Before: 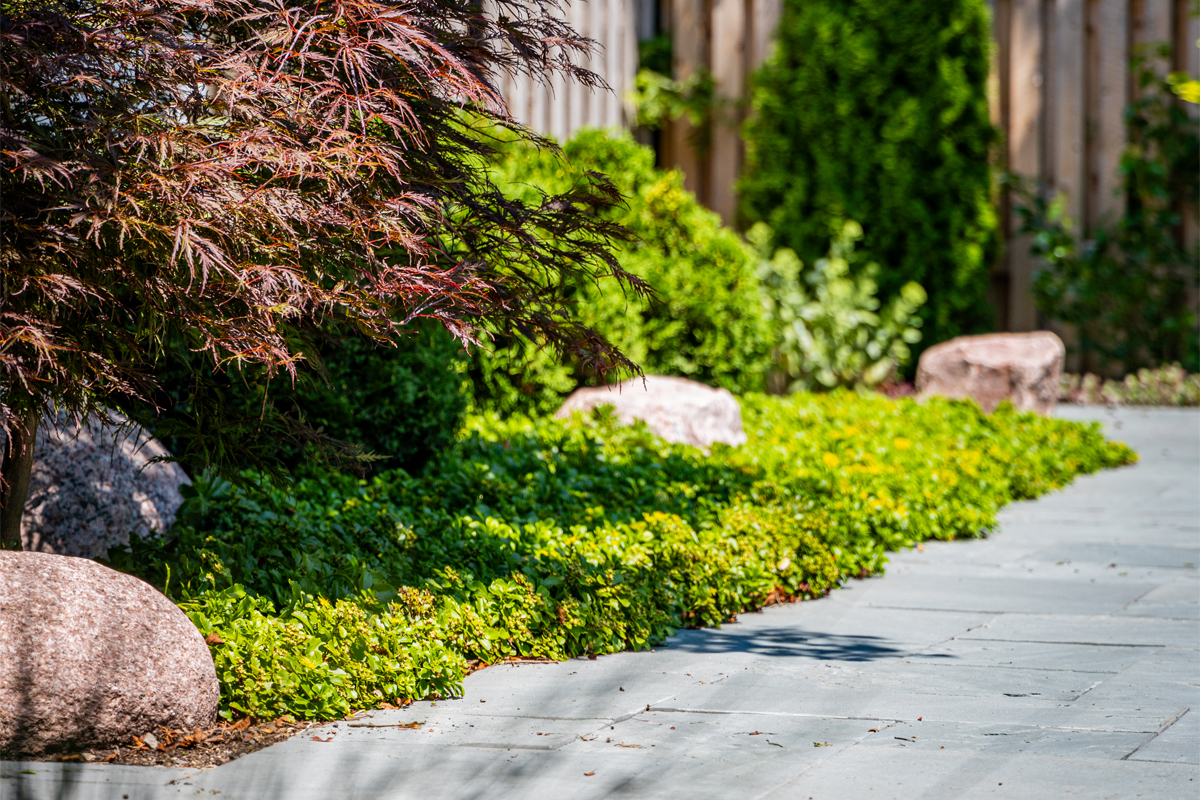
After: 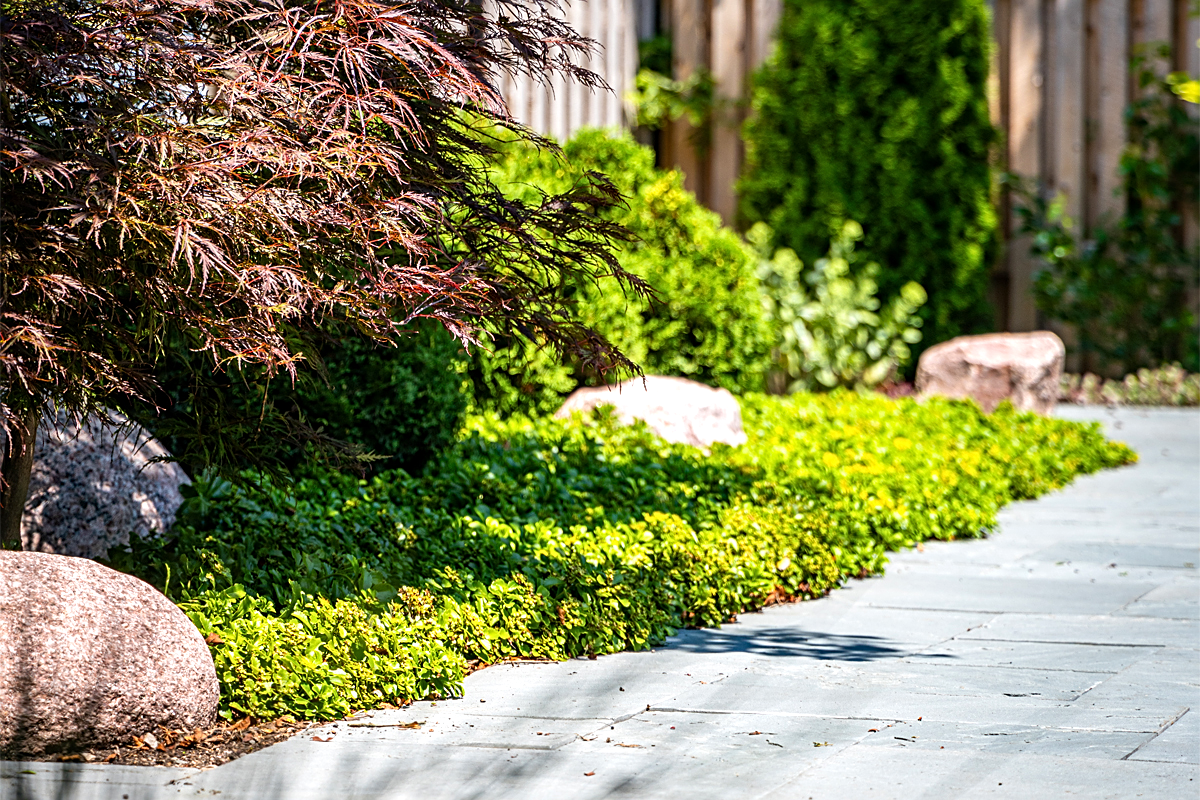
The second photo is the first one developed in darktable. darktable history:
tone equalizer: -8 EV -0.383 EV, -7 EV -0.375 EV, -6 EV -0.346 EV, -5 EV -0.189 EV, -3 EV 0.234 EV, -2 EV 0.339 EV, -1 EV 0.394 EV, +0 EV 0.44 EV, smoothing diameter 24.8%, edges refinement/feathering 10.62, preserve details guided filter
sharpen: amount 0.497
